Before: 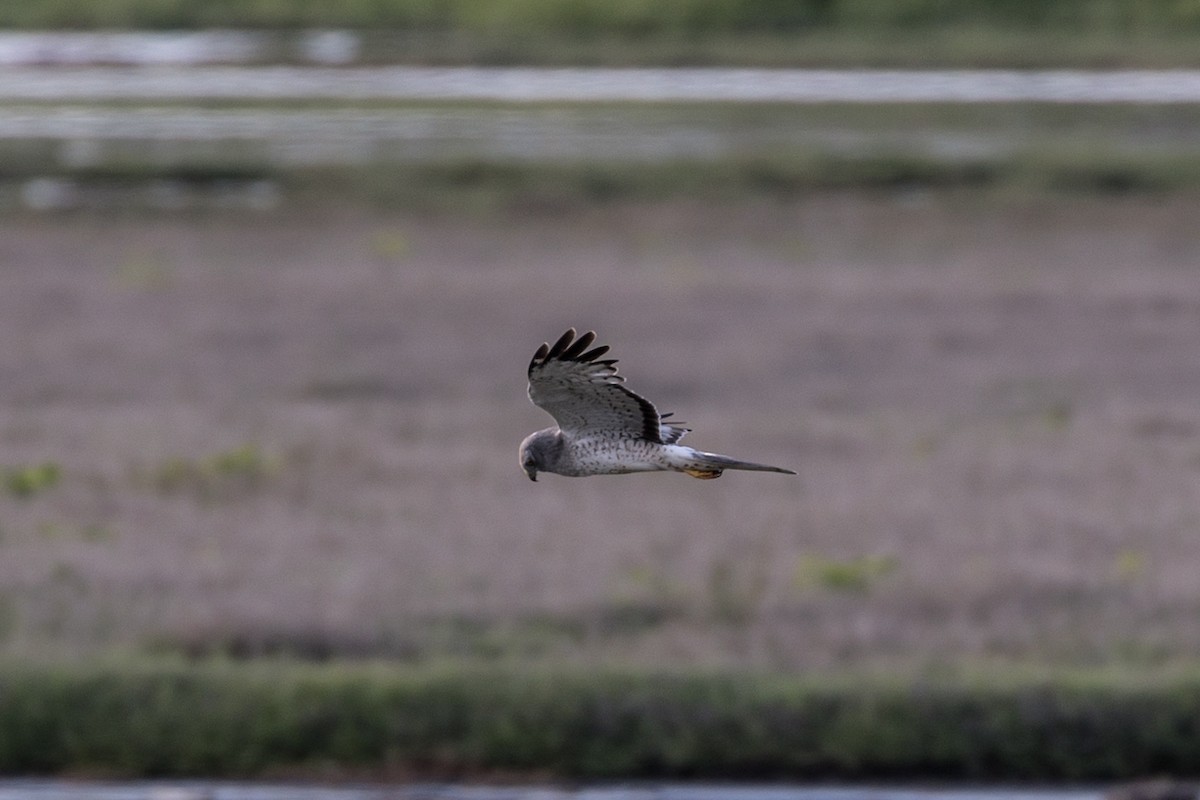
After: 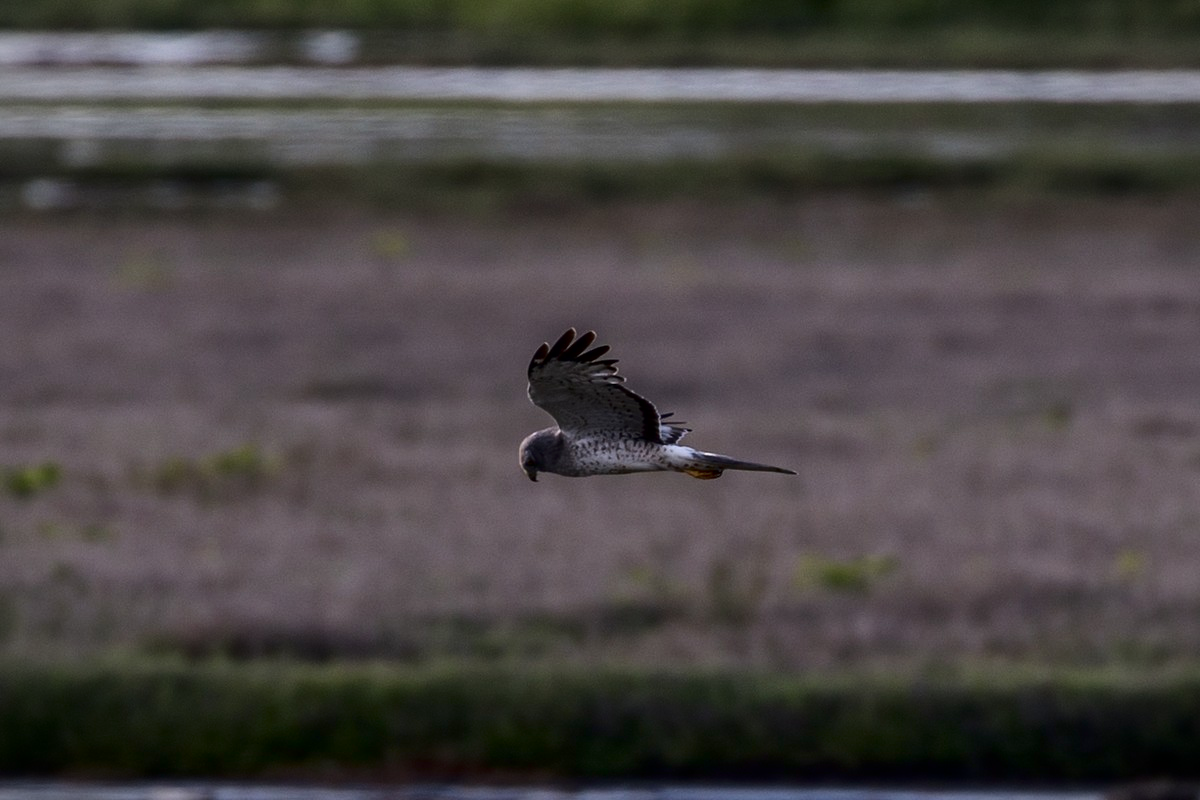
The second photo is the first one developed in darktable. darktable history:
contrast brightness saturation: contrast 0.186, brightness -0.226, saturation 0.118
tone equalizer: edges refinement/feathering 500, mask exposure compensation -1.57 EV, preserve details no
vignetting: fall-off start 97.15%, width/height ratio 1.182
